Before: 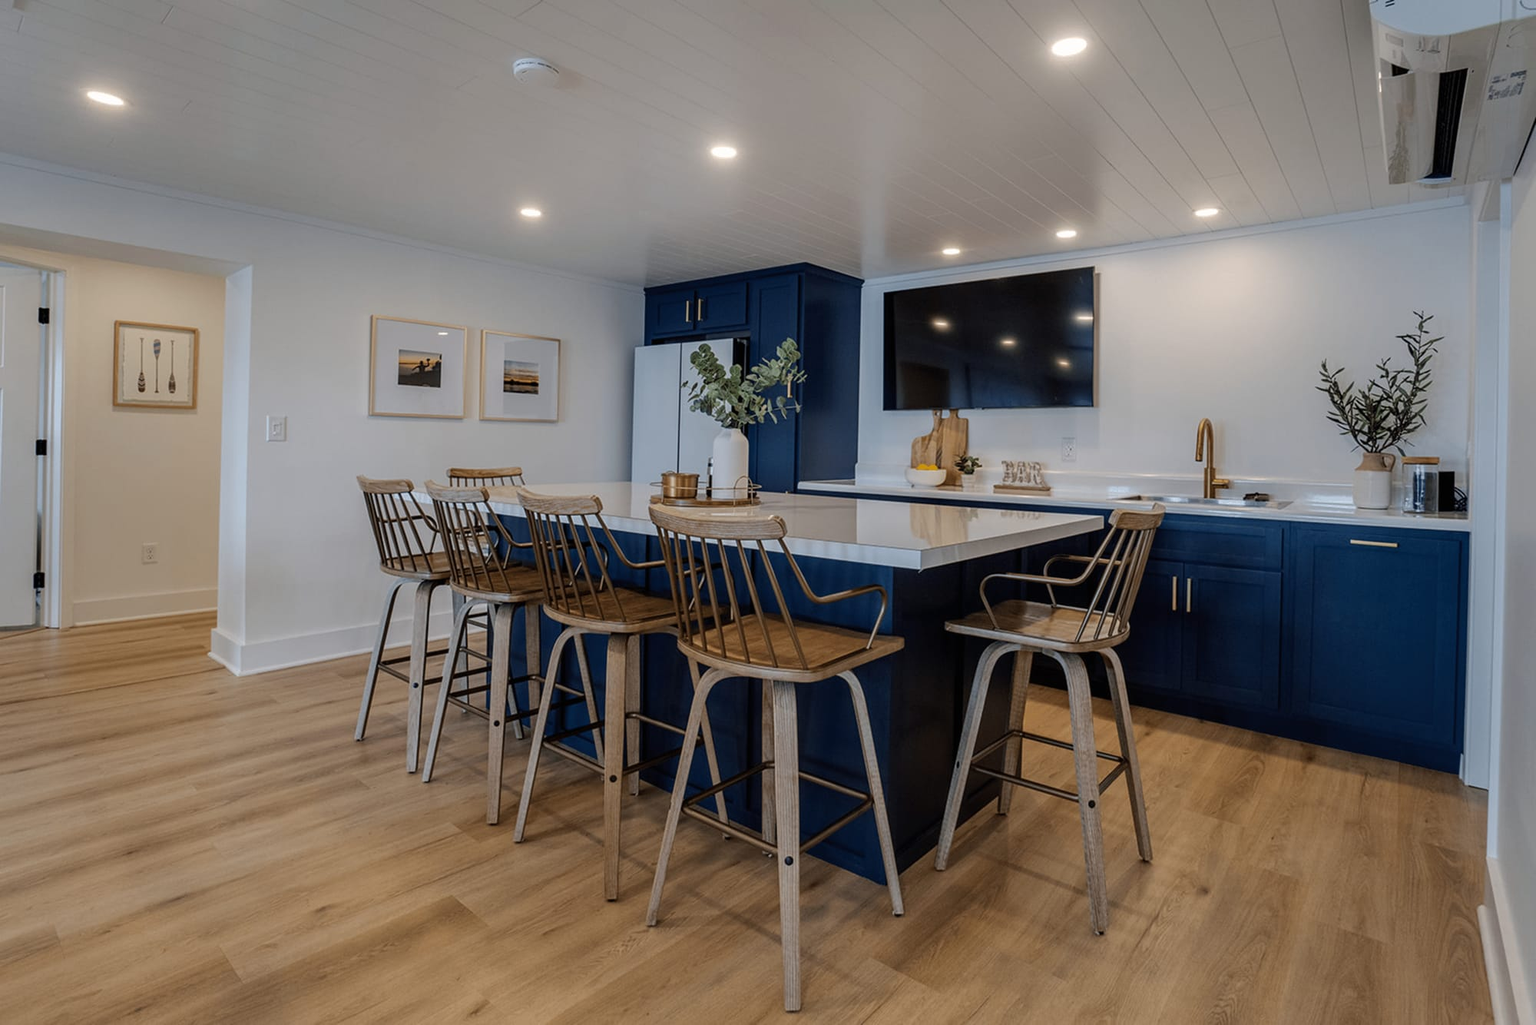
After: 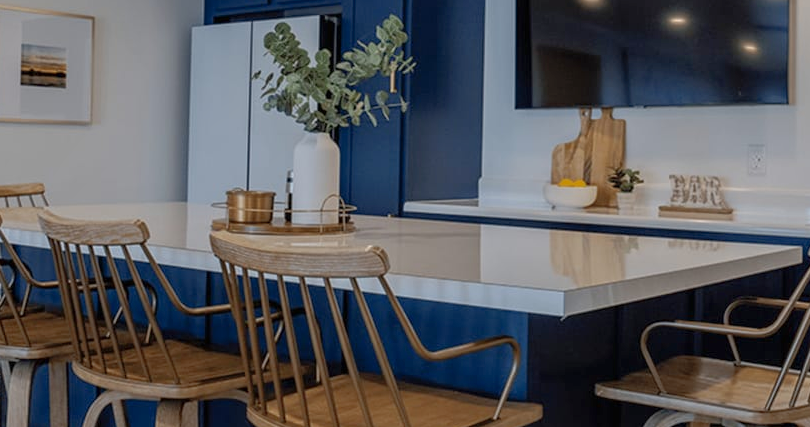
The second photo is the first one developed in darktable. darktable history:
crop: left 31.753%, top 31.893%, right 27.717%, bottom 36.084%
shadows and highlights: on, module defaults
